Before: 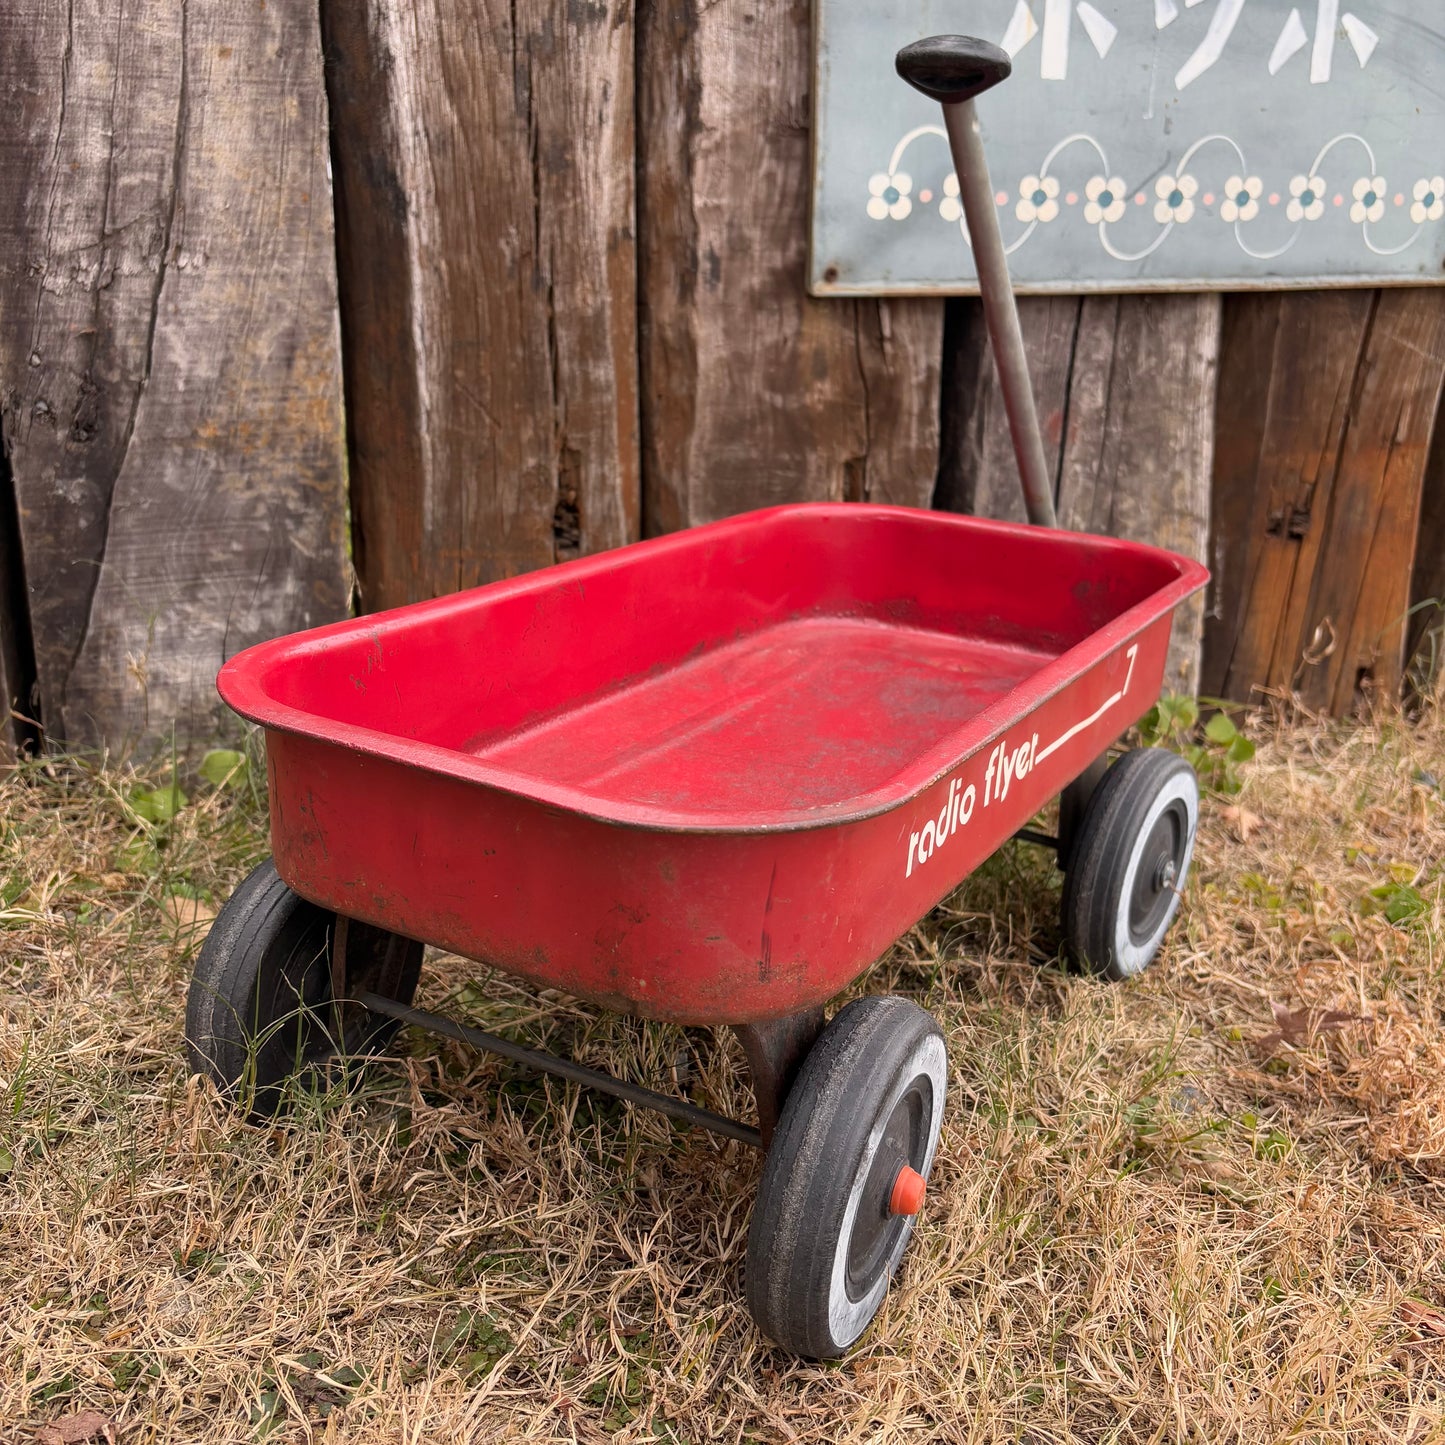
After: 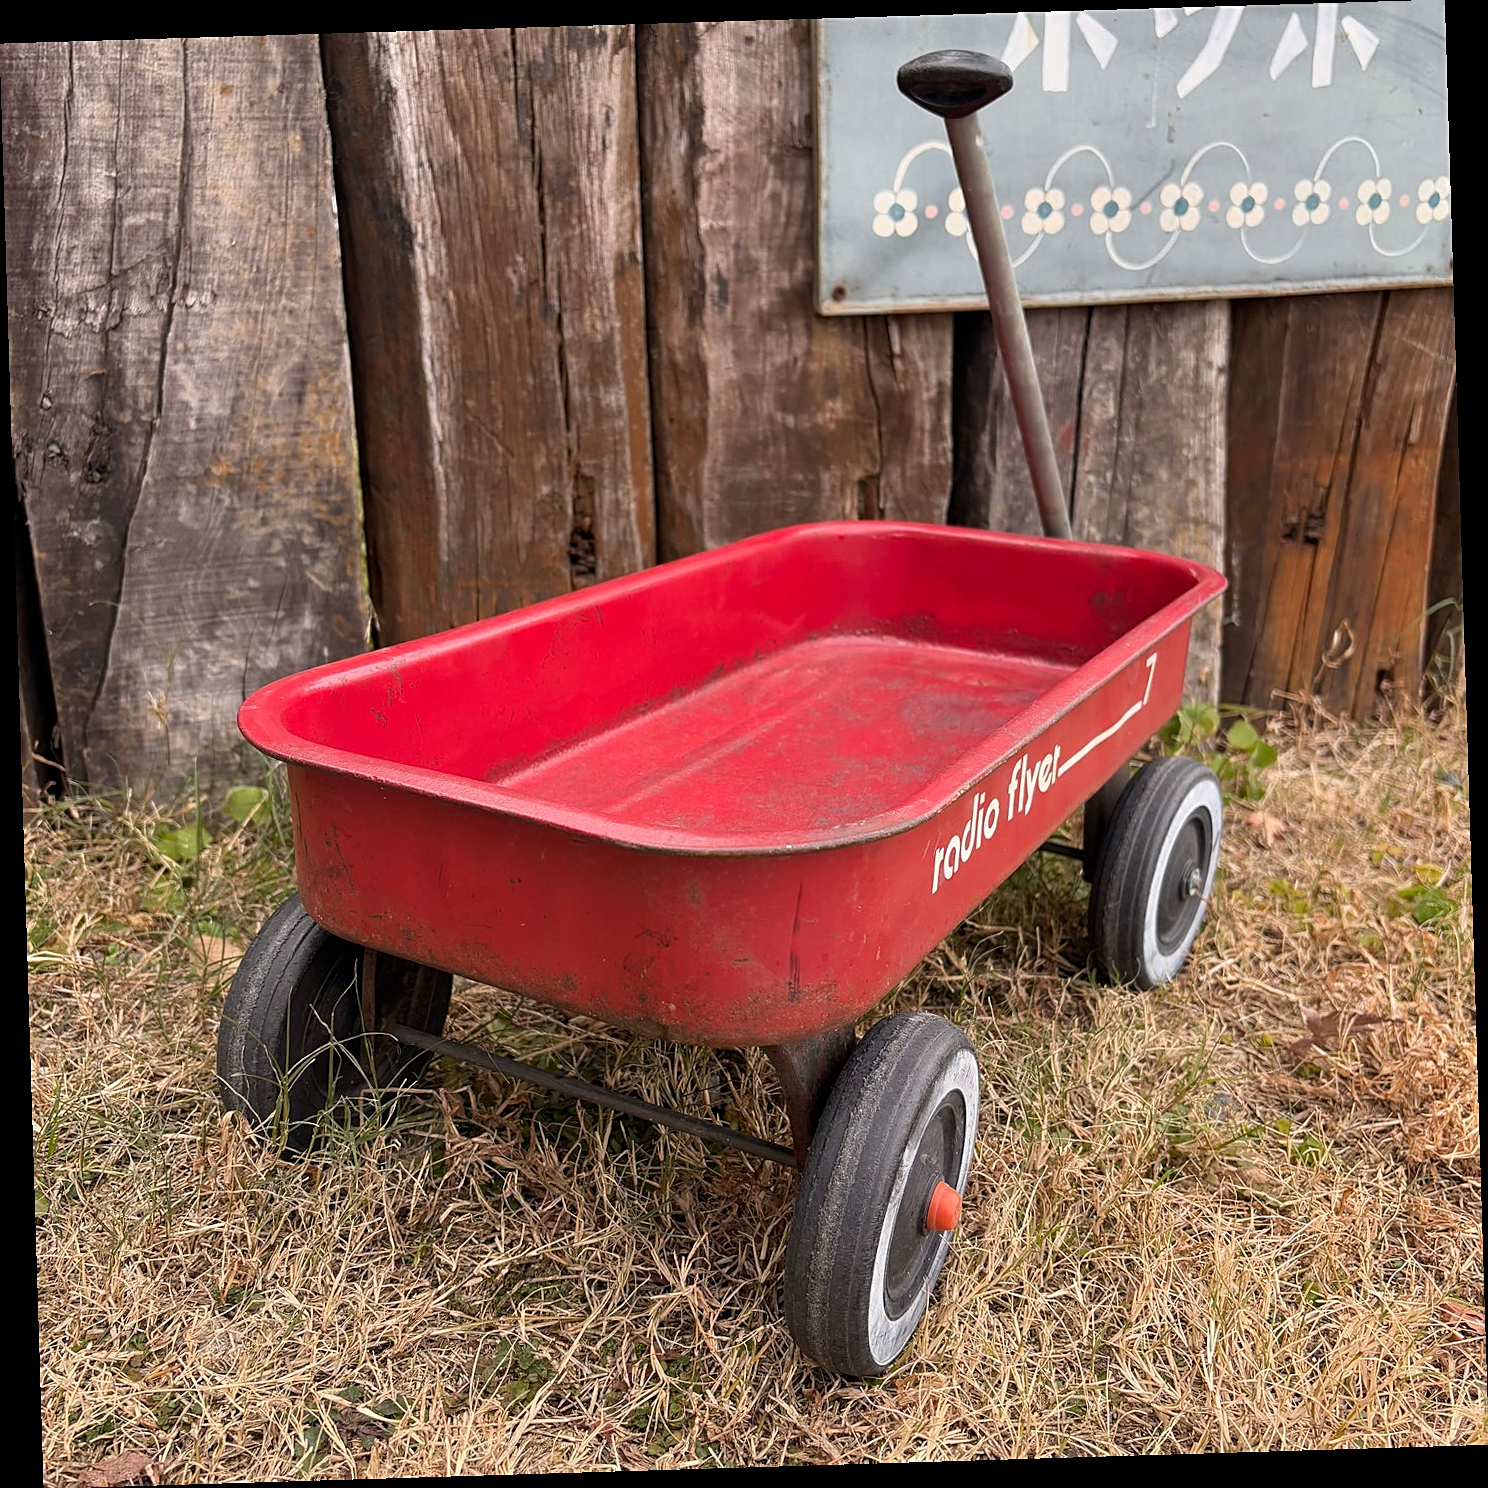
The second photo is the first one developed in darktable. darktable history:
rotate and perspective: rotation -1.75°, automatic cropping off
sharpen: on, module defaults
